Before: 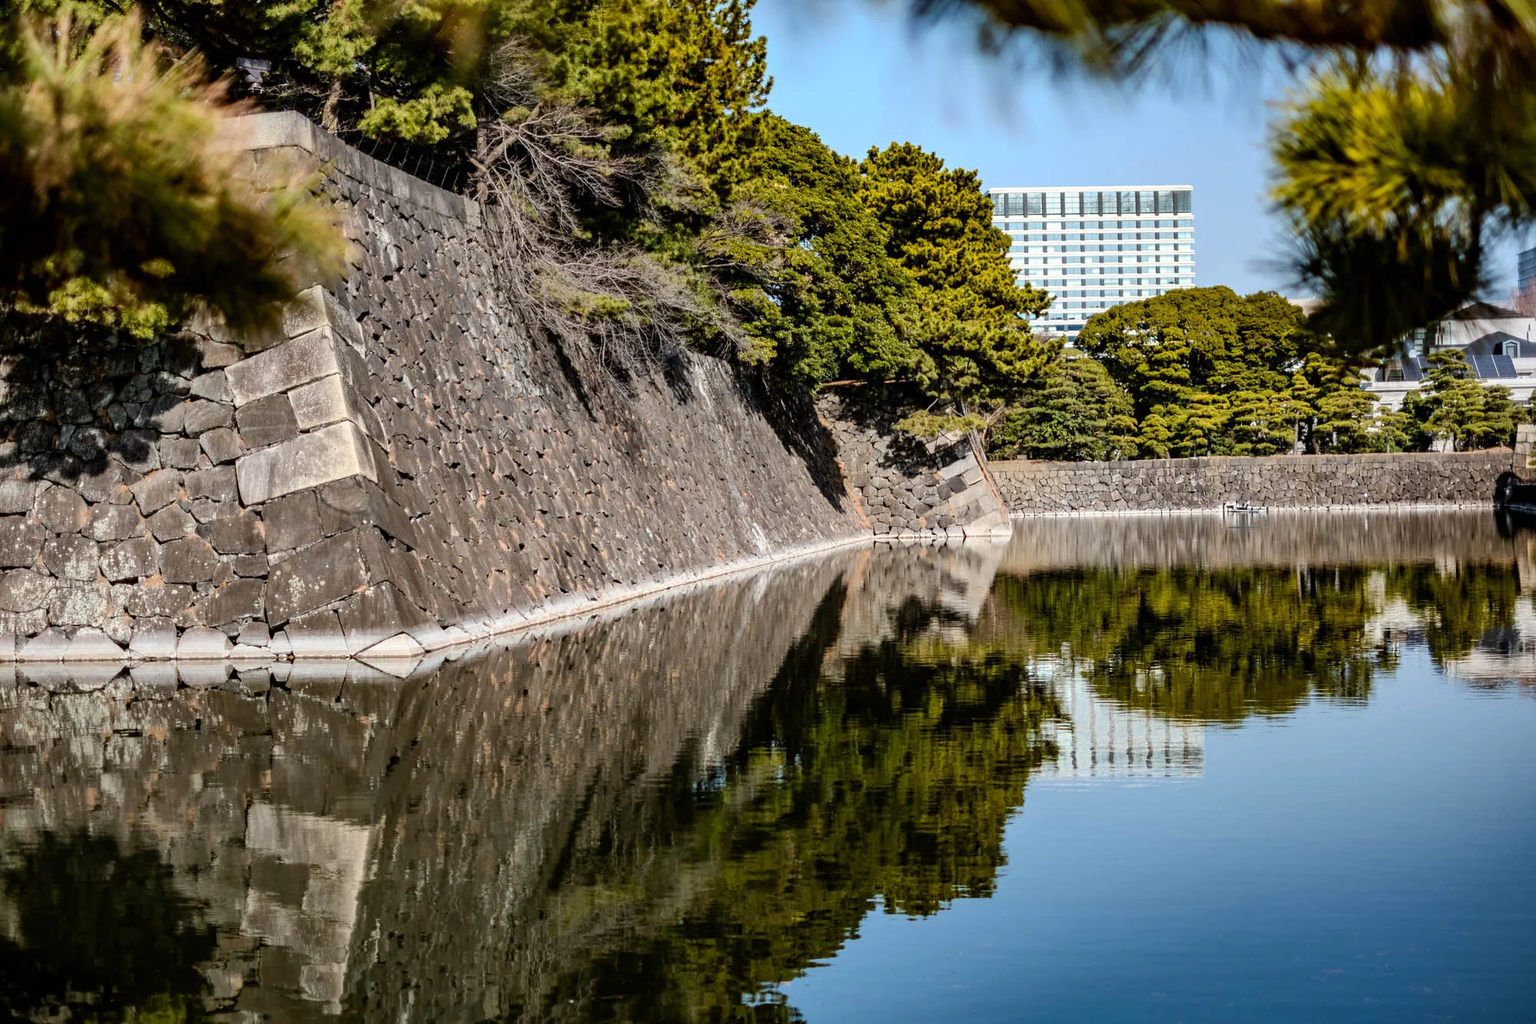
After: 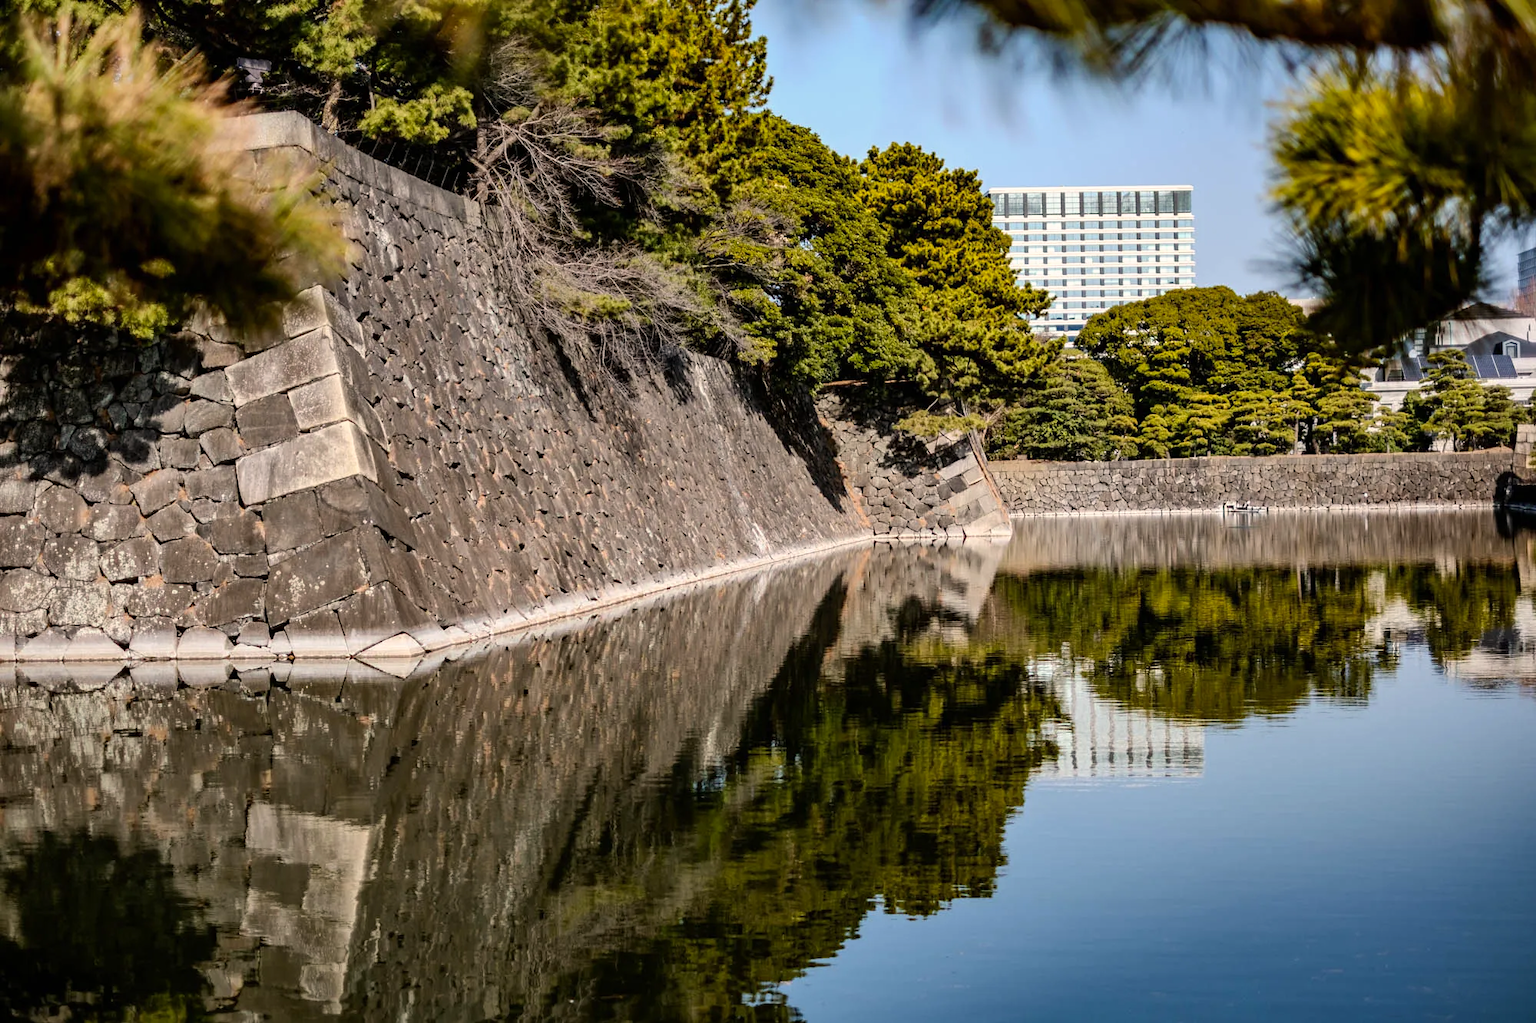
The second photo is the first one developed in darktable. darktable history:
color correction: highlights a* 3.84, highlights b* 5.07
